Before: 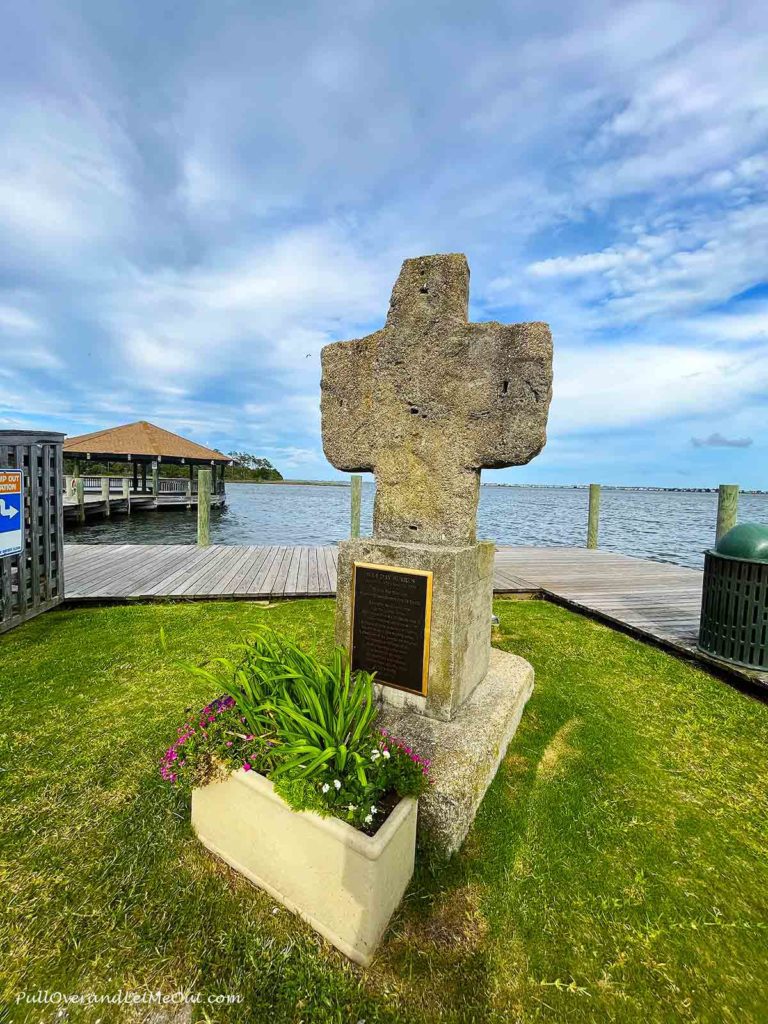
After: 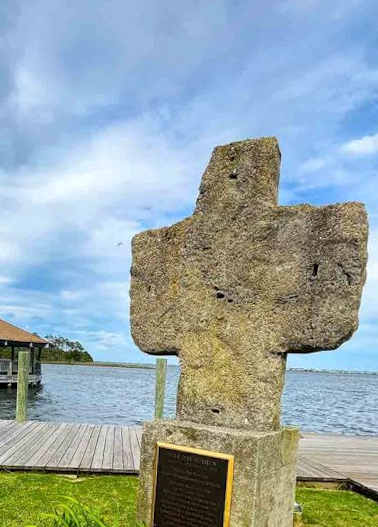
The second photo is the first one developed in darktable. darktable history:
rotate and perspective: rotation 1.69°, lens shift (vertical) -0.023, lens shift (horizontal) -0.291, crop left 0.025, crop right 0.988, crop top 0.092, crop bottom 0.842
local contrast: highlights 100%, shadows 100%, detail 120%, midtone range 0.2
crop: left 17.835%, top 7.675%, right 32.881%, bottom 32.213%
